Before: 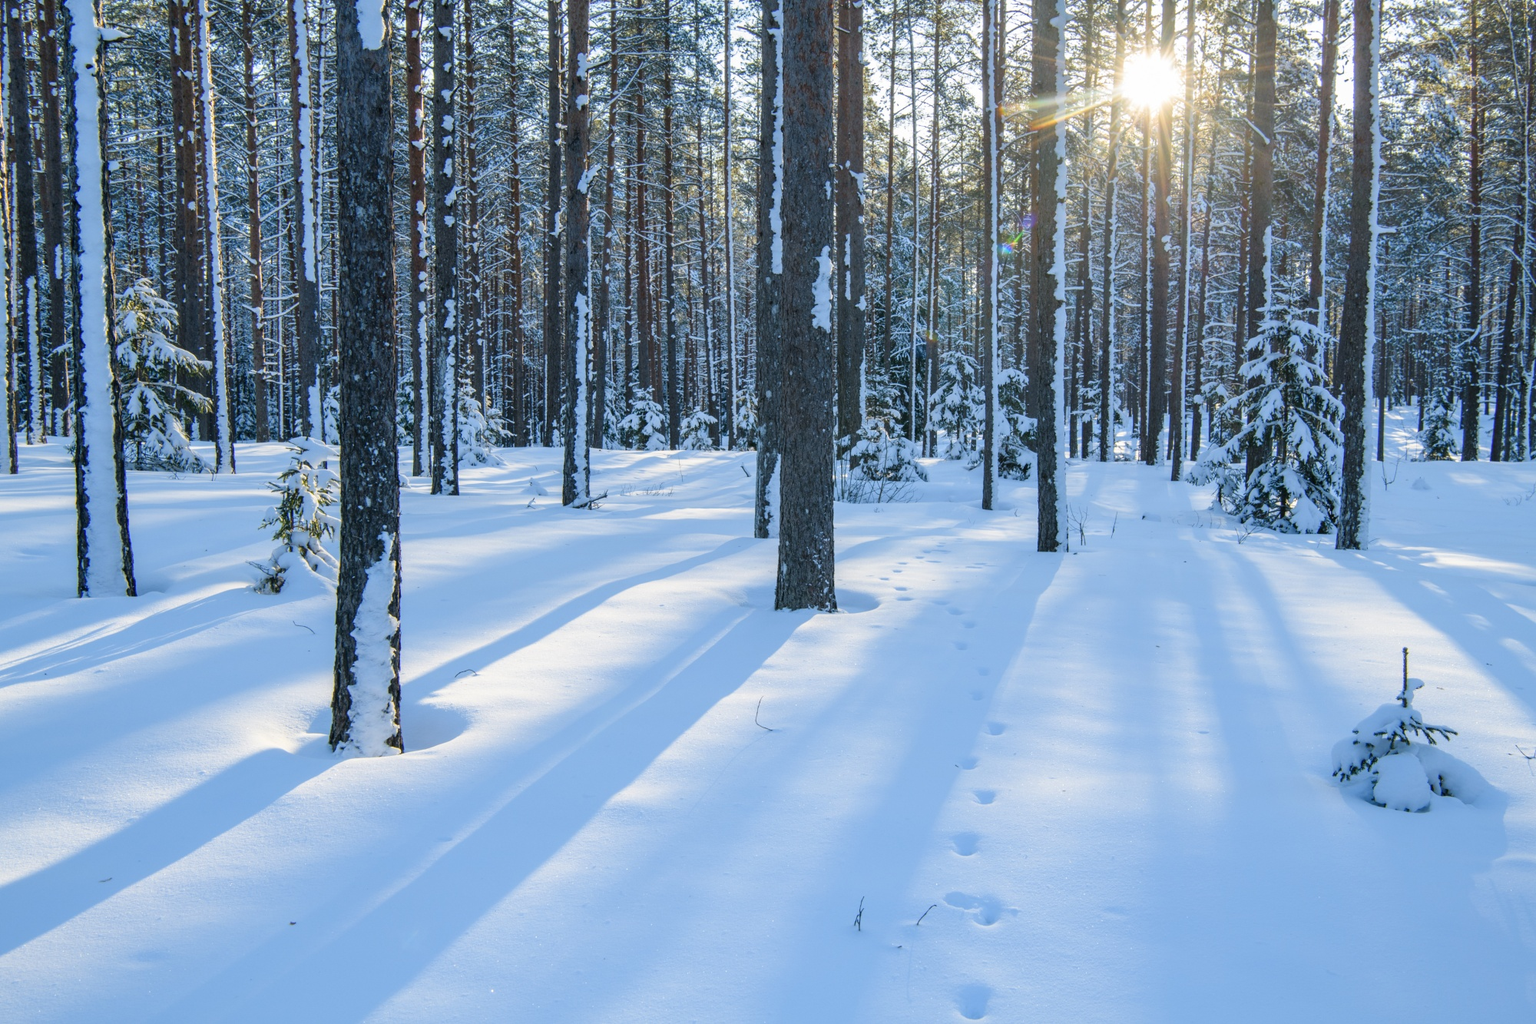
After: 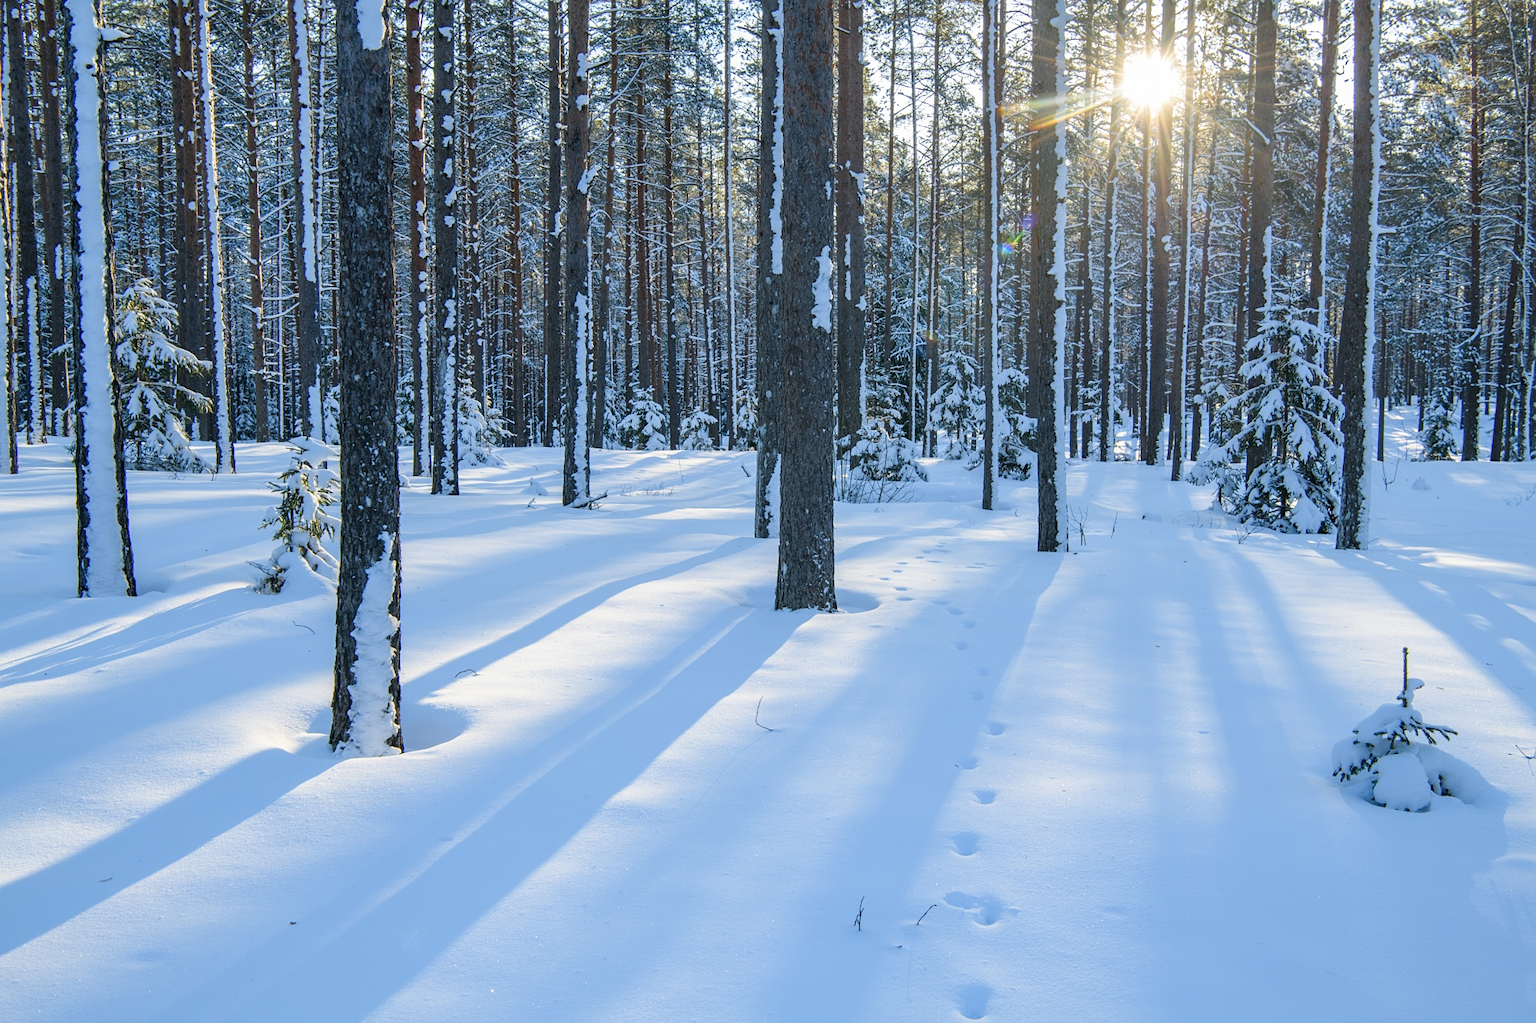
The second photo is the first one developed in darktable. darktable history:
sharpen: radius 1.272, amount 0.304, threshold 0.015
